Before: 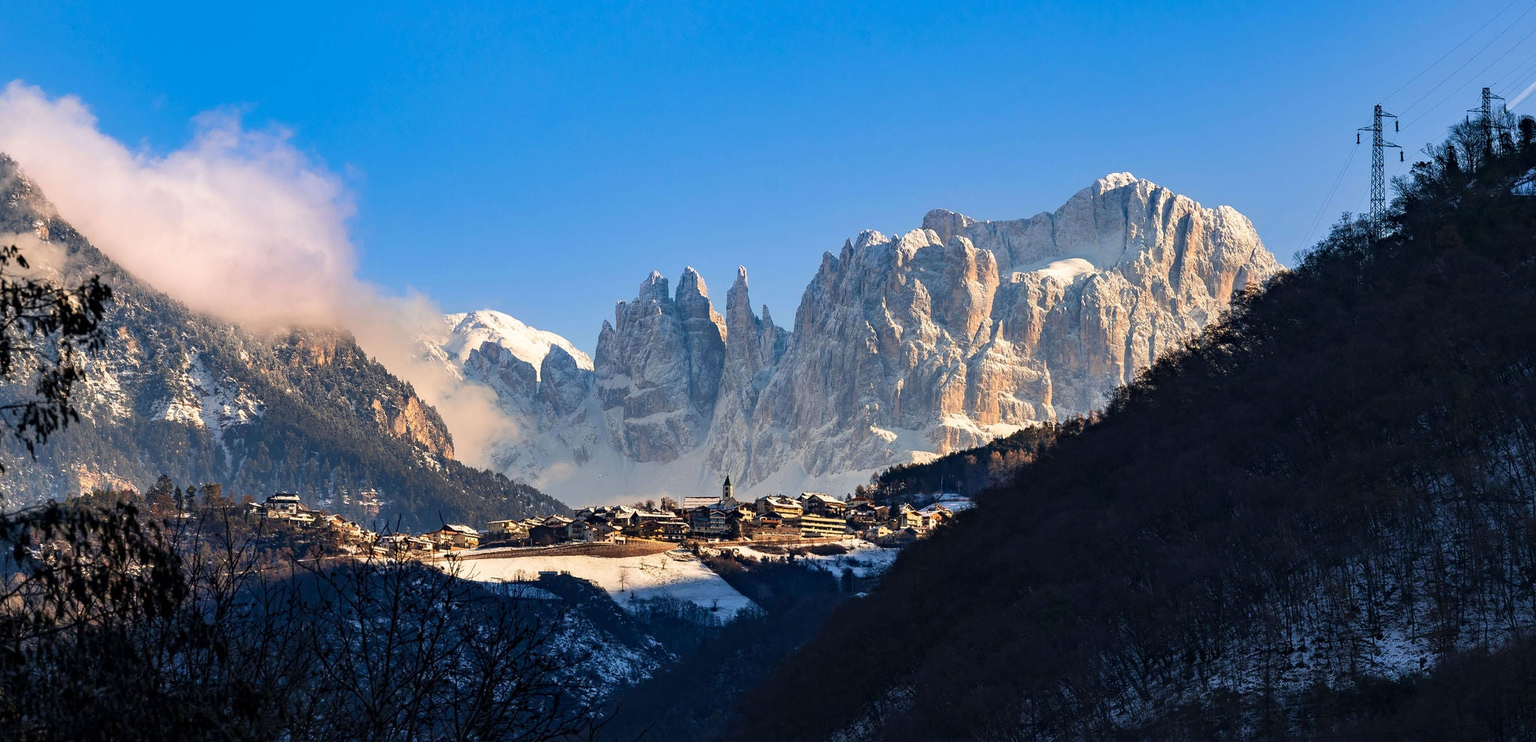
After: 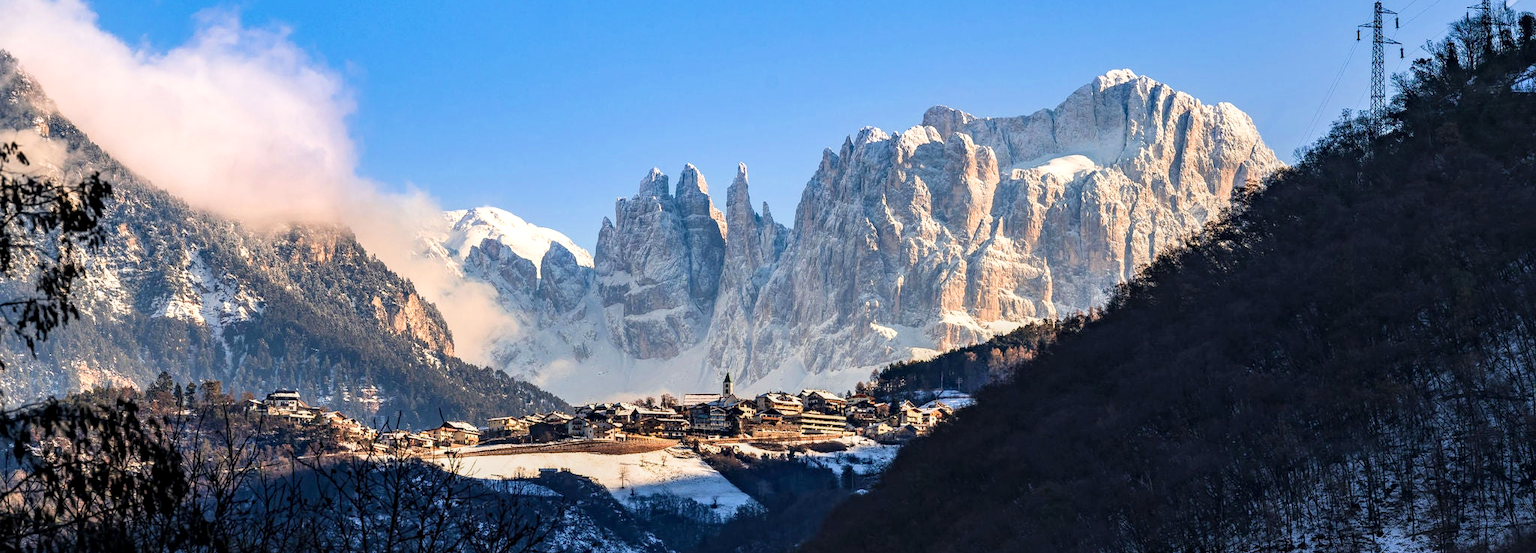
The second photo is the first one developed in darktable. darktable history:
crop: top 13.994%, bottom 11.375%
filmic rgb: black relative exposure -11.33 EV, white relative exposure 3.25 EV, hardness 6.8
local contrast: on, module defaults
exposure: exposure 0.606 EV, compensate highlight preservation false
